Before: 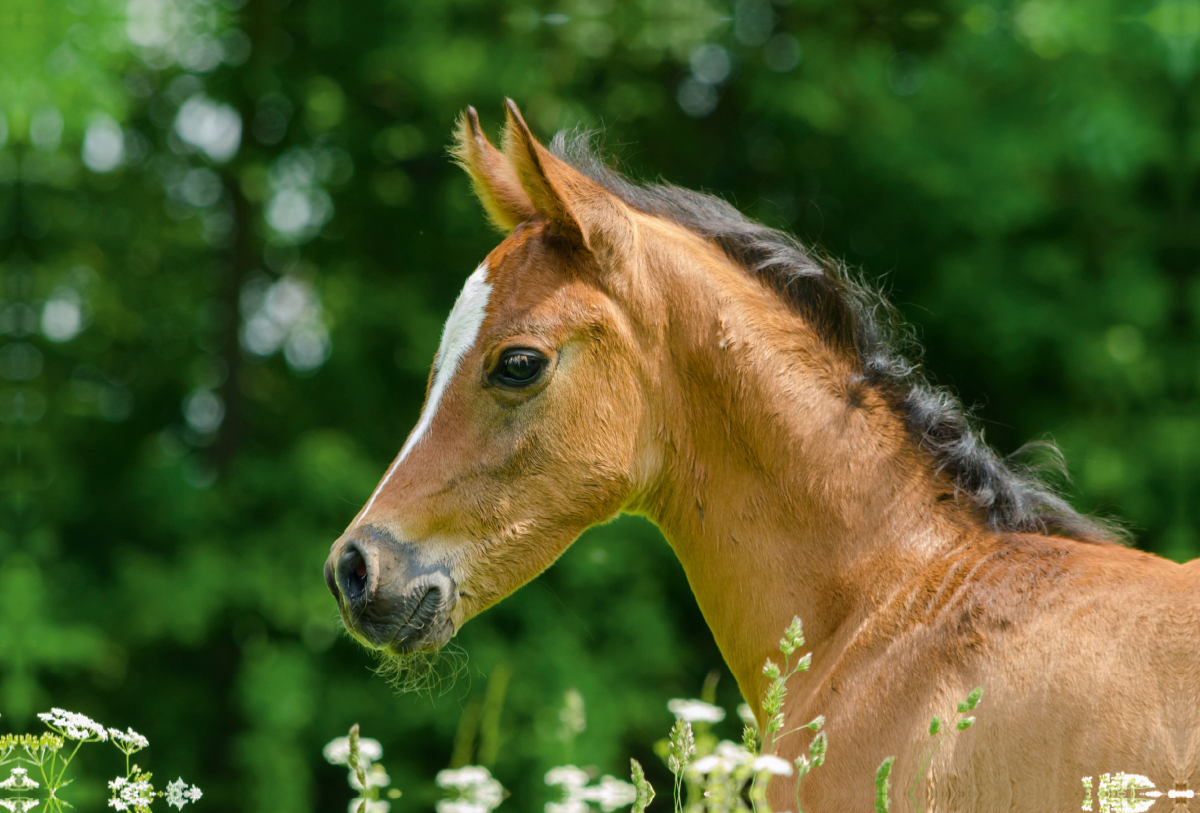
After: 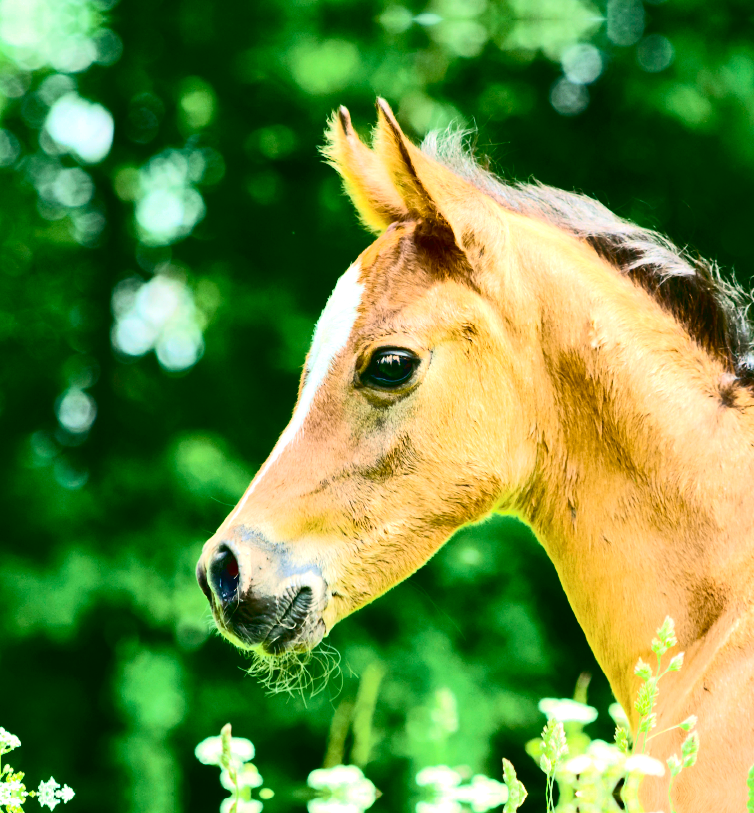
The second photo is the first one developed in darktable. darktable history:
crop: left 10.67%, right 26.44%
contrast brightness saturation: contrast 0.284
tone curve: curves: ch0 [(0, 0.045) (0.155, 0.169) (0.46, 0.466) (0.751, 0.788) (1, 0.961)]; ch1 [(0, 0) (0.43, 0.408) (0.472, 0.469) (0.505, 0.503) (0.553, 0.563) (0.592, 0.581) (0.631, 0.625) (1, 1)]; ch2 [(0, 0) (0.505, 0.495) (0.55, 0.557) (0.583, 0.573) (1, 1)], color space Lab, independent channels, preserve colors none
exposure: black level correction 0.009, exposure 1.427 EV, compensate highlight preservation false
